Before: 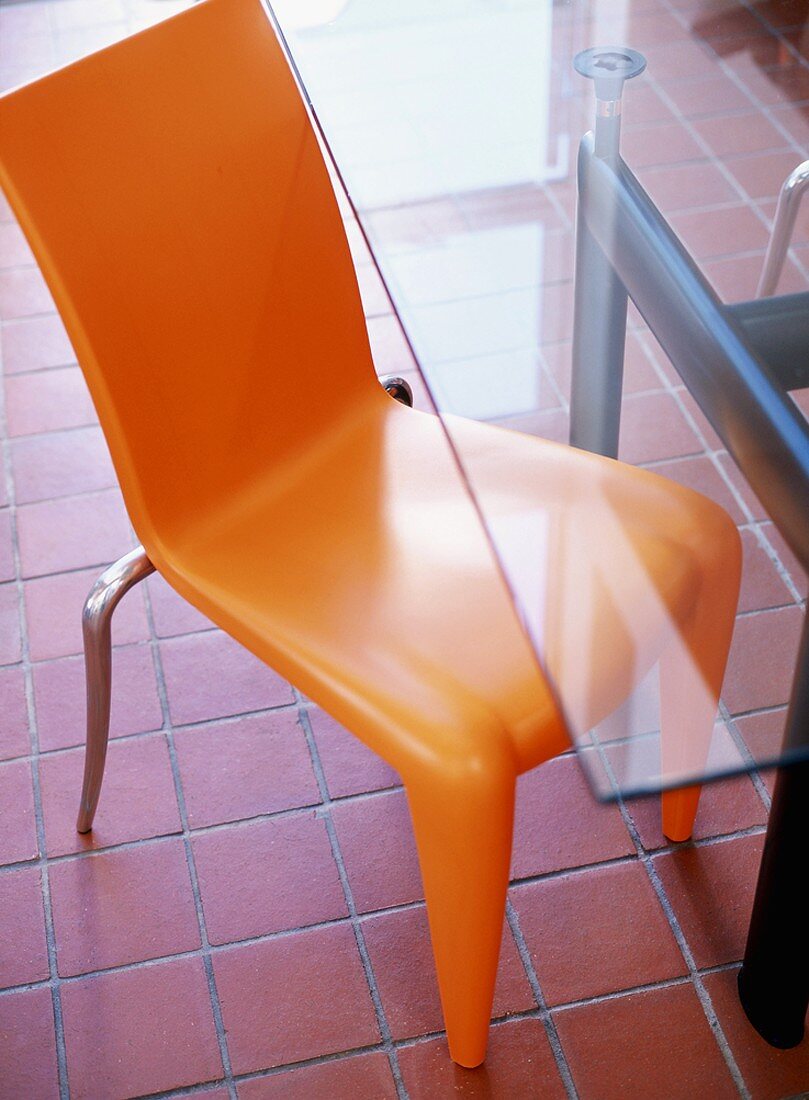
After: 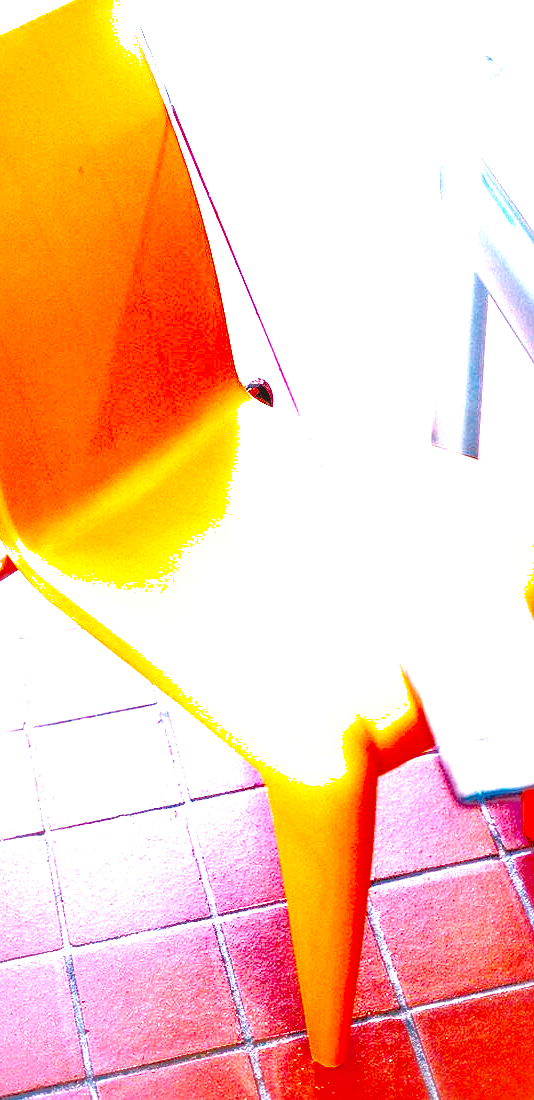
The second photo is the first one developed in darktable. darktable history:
crop: left 17.182%, right 16.788%
local contrast: detail 130%
shadows and highlights: shadows -18.07, highlights -73.56, highlights color adjustment 73.13%
exposure: black level correction 0, exposure 1.001 EV, compensate exposure bias true, compensate highlight preservation false
contrast brightness saturation: contrast 0.101, brightness 0.021, saturation 0.023
base curve: curves: ch0 [(0, 0) (0.007, 0.004) (0.027, 0.03) (0.046, 0.07) (0.207, 0.54) (0.442, 0.872) (0.673, 0.972) (1, 1)], preserve colors none
levels: levels [0.016, 0.492, 0.969]
